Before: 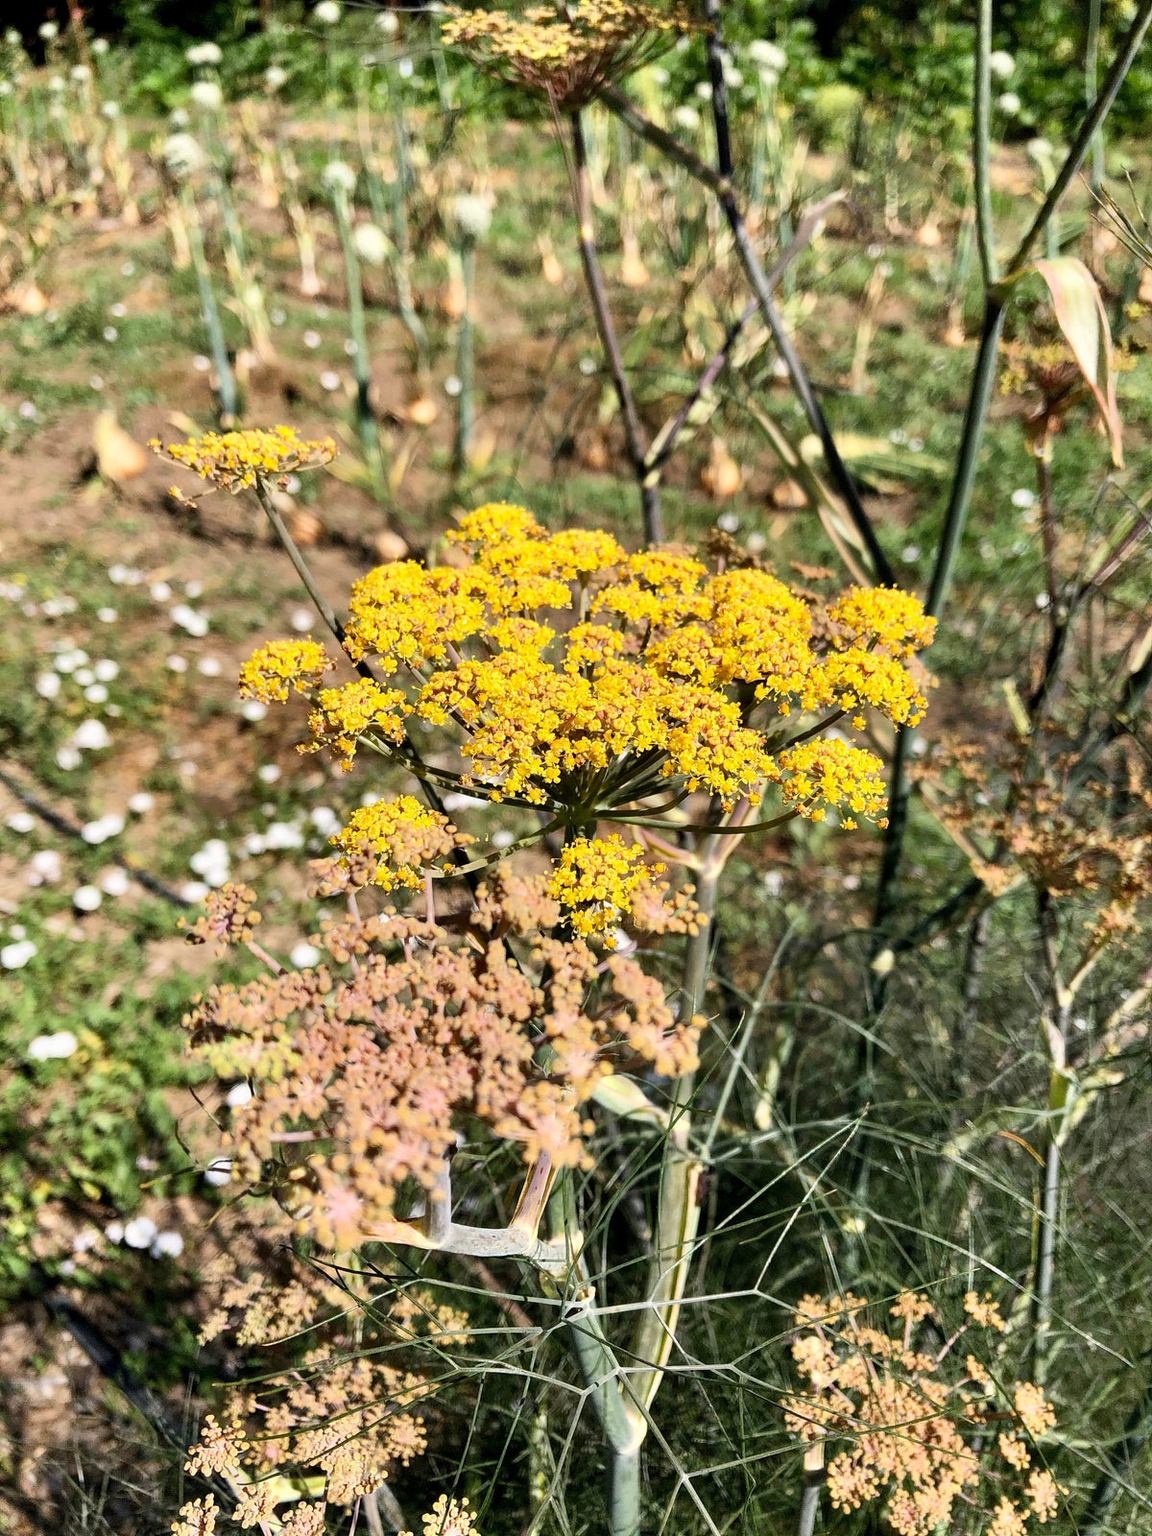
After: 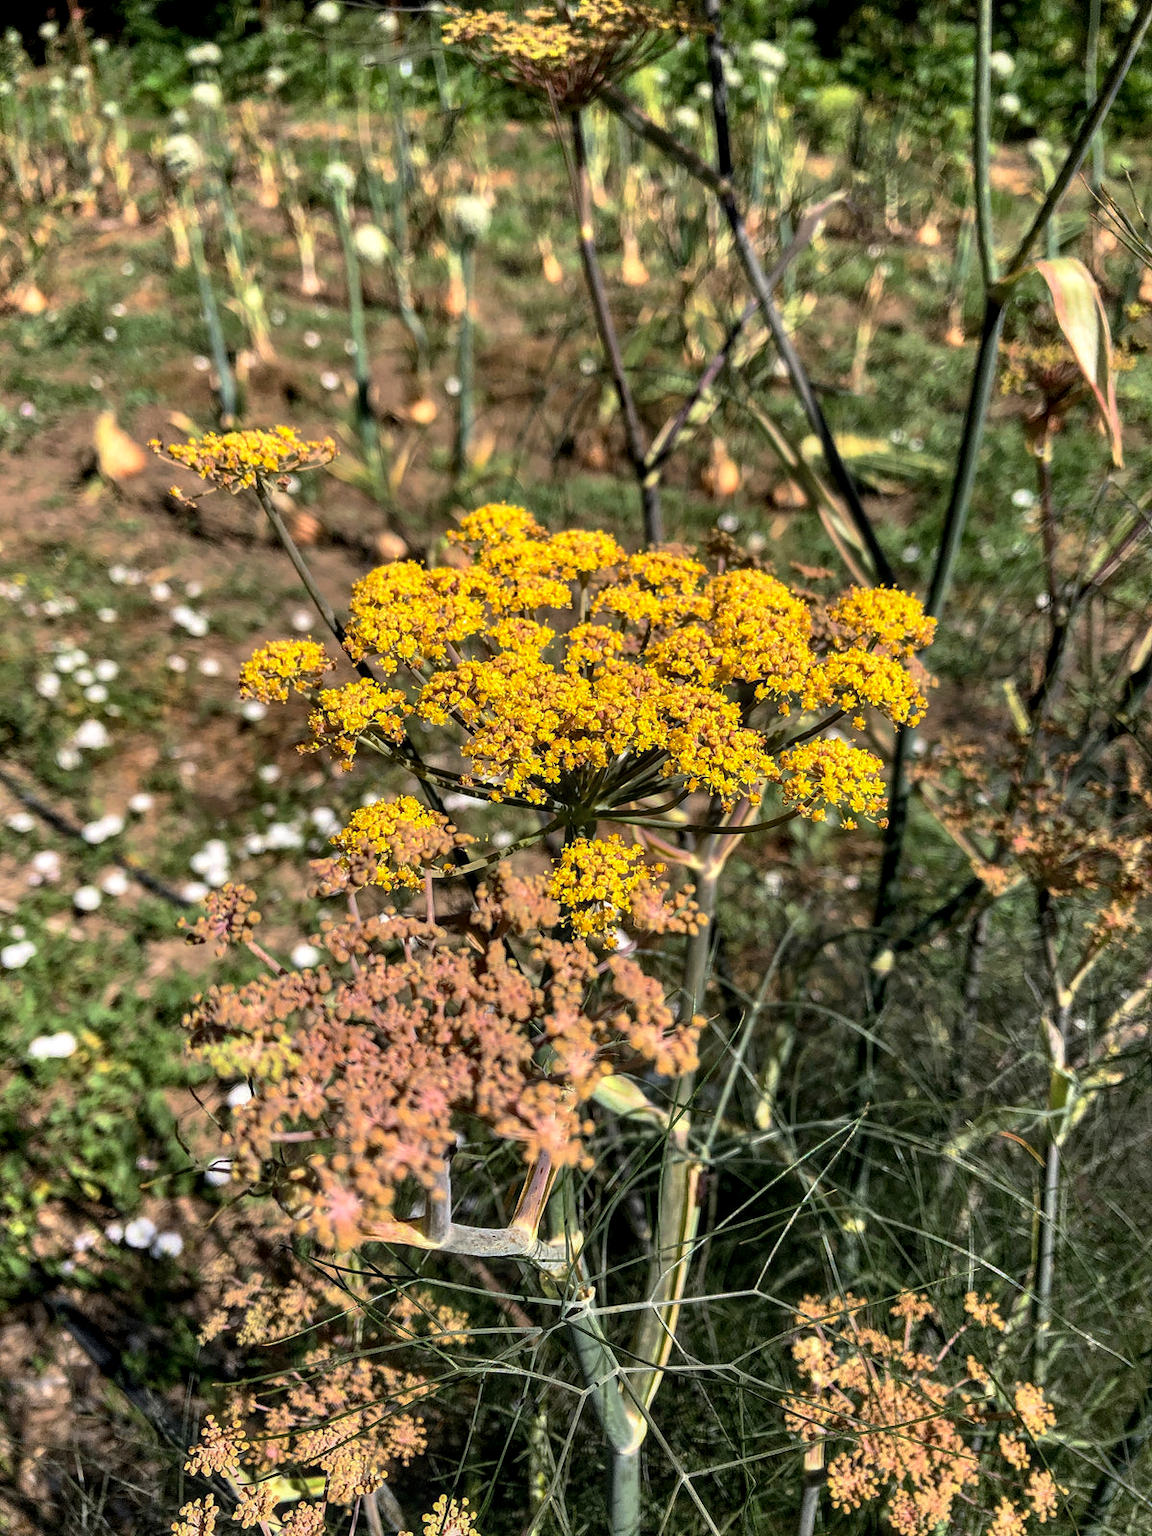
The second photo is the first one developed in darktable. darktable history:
base curve: curves: ch0 [(0, 0) (0.595, 0.418) (1, 1)], preserve colors none
local contrast: on, module defaults
tone curve: color space Lab, linked channels, preserve colors none
